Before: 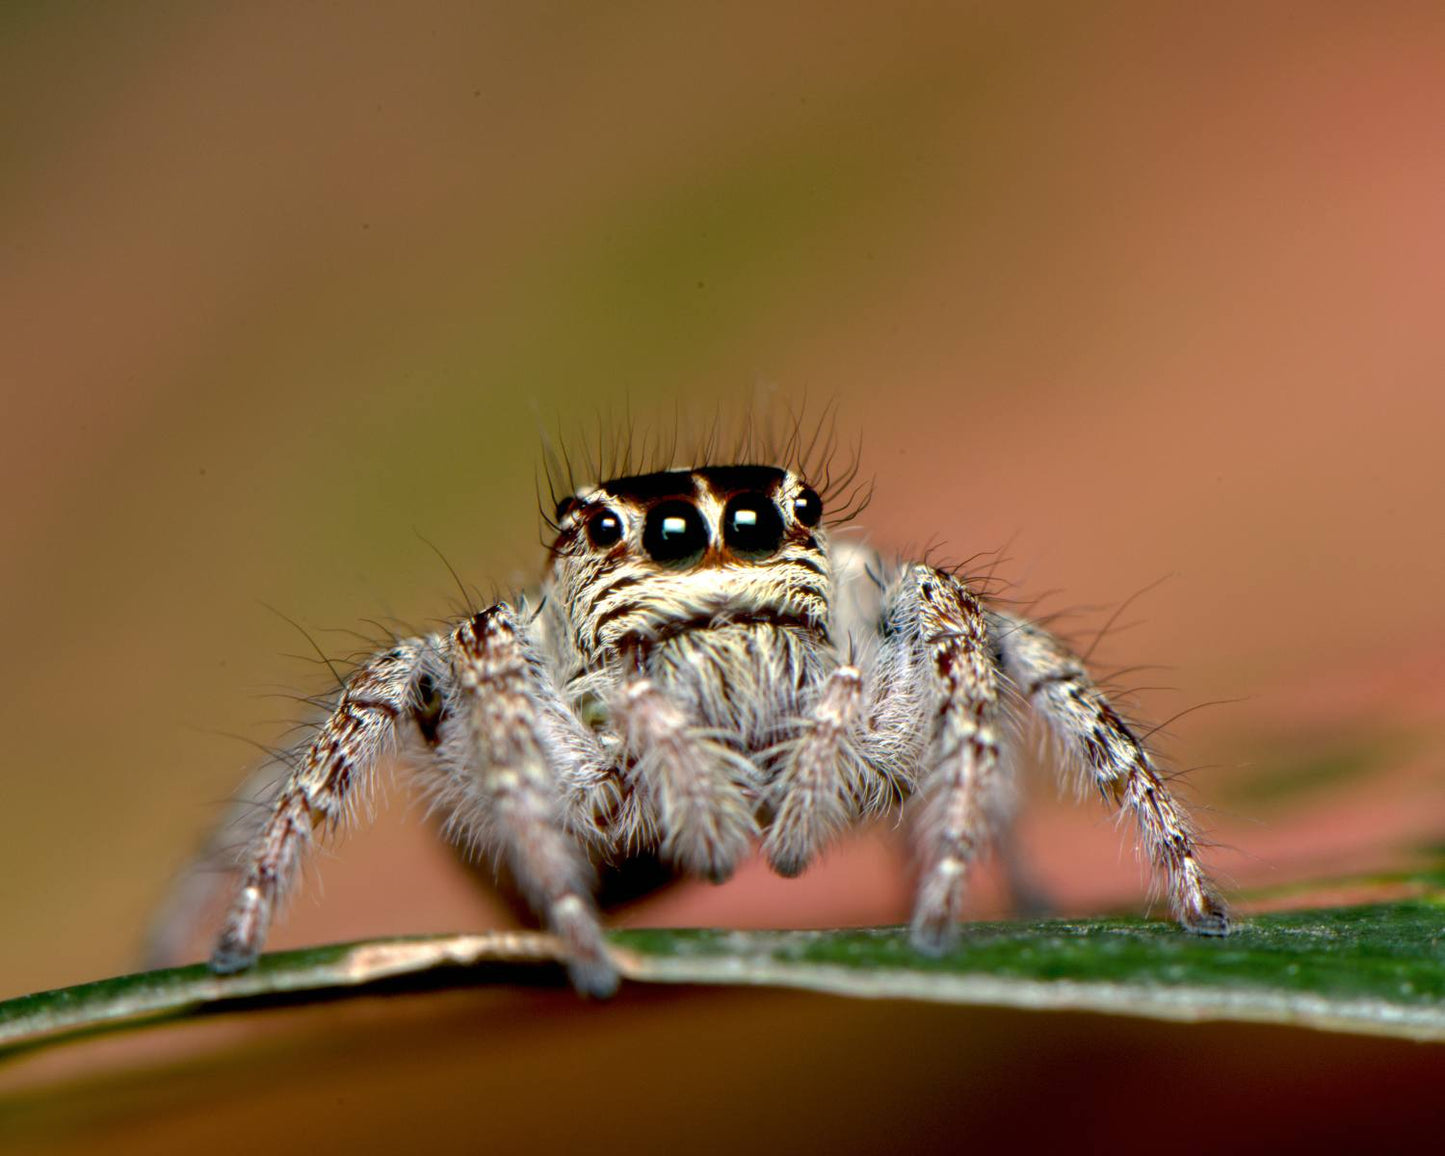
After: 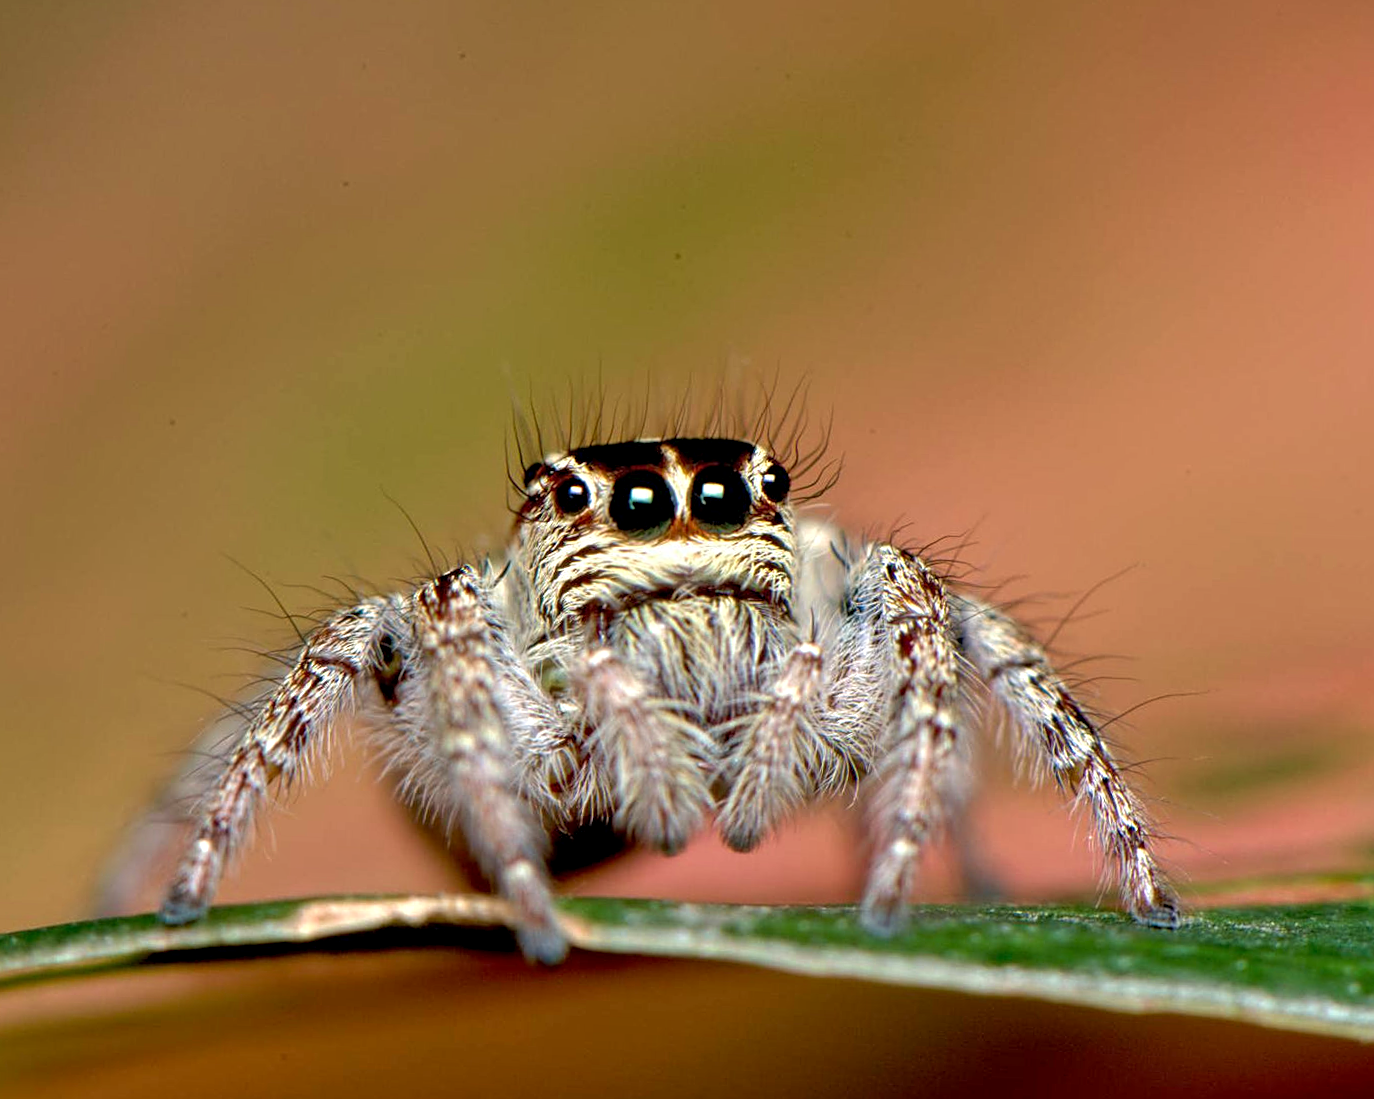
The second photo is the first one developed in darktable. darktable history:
exposure: black level correction 0.001, exposure -0.125 EV, compensate exposure bias true, compensate highlight preservation false
crop and rotate: angle -2.38°
velvia: strength 17%
tone equalizer: -8 EV 1 EV, -7 EV 1 EV, -6 EV 1 EV, -5 EV 1 EV, -4 EV 1 EV, -3 EV 0.75 EV, -2 EV 0.5 EV, -1 EV 0.25 EV
local contrast: highlights 100%, shadows 100%, detail 120%, midtone range 0.2
sharpen: on, module defaults
